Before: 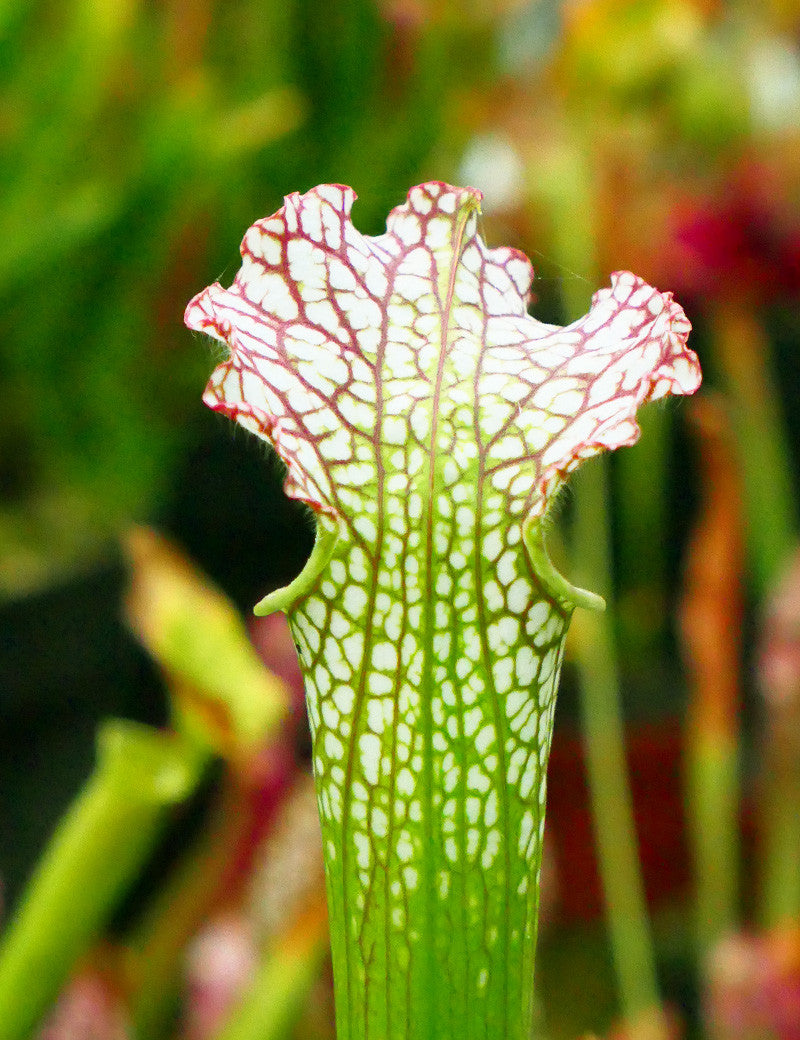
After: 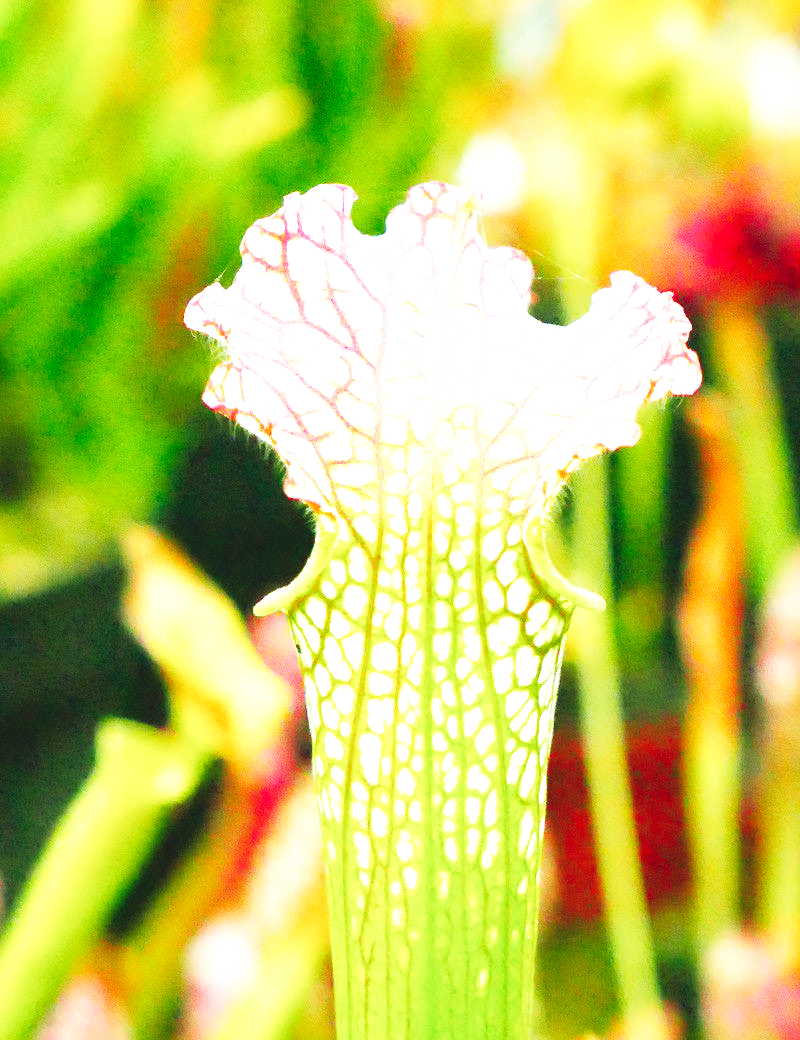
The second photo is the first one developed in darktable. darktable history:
exposure: black level correction -0.005, exposure 1 EV, compensate highlight preservation false
white balance: red 0.986, blue 1.01
base curve: curves: ch0 [(0, 0.003) (0.001, 0.002) (0.006, 0.004) (0.02, 0.022) (0.048, 0.086) (0.094, 0.234) (0.162, 0.431) (0.258, 0.629) (0.385, 0.8) (0.548, 0.918) (0.751, 0.988) (1, 1)], preserve colors none
